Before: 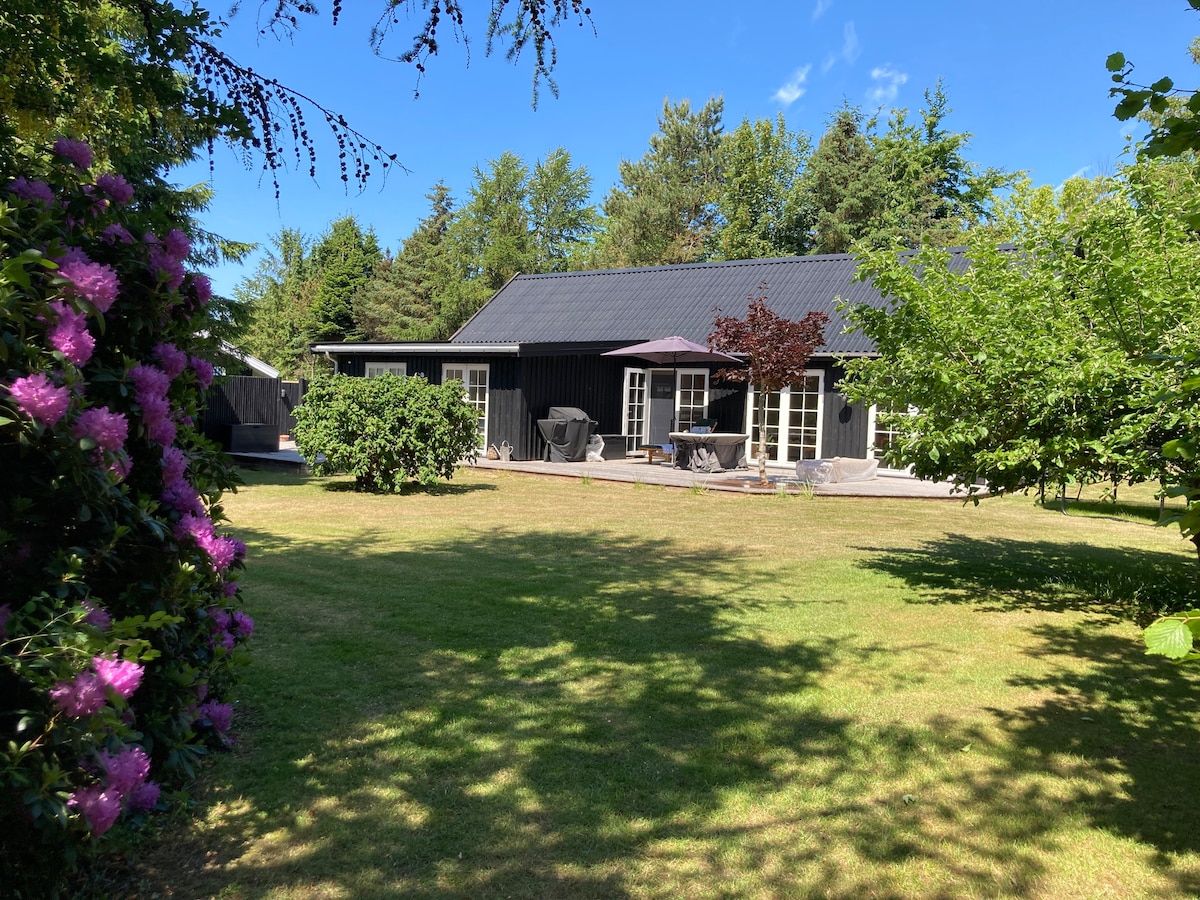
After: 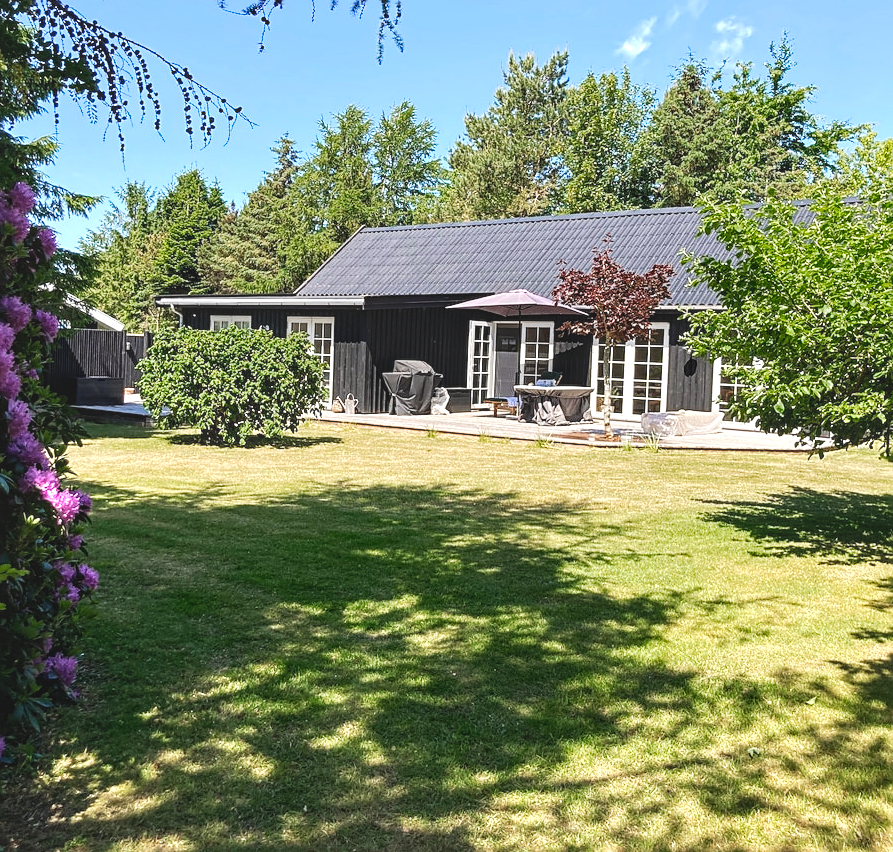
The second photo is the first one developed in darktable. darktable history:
exposure: black level correction 0, exposure 0.703 EV, compensate highlight preservation false
haze removal: compatibility mode true, adaptive false
crop and rotate: left 12.971%, top 5.268%, right 12.596%
tone equalizer: on, module defaults
sharpen: on, module defaults
tone curve: curves: ch0 [(0, 0.084) (0.155, 0.169) (0.46, 0.466) (0.751, 0.788) (1, 0.961)]; ch1 [(0, 0) (0.43, 0.408) (0.476, 0.469) (0.505, 0.503) (0.553, 0.563) (0.592, 0.581) (0.631, 0.625) (1, 1)]; ch2 [(0, 0) (0.505, 0.495) (0.55, 0.557) (0.583, 0.573) (1, 1)], preserve colors none
local contrast: on, module defaults
color zones: curves: ch0 [(0, 0.558) (0.143, 0.548) (0.286, 0.447) (0.429, 0.259) (0.571, 0.5) (0.714, 0.5) (0.857, 0.593) (1, 0.558)]; ch1 [(0, 0.543) (0.01, 0.544) (0.12, 0.492) (0.248, 0.458) (0.5, 0.534) (0.748, 0.5) (0.99, 0.469) (1, 0.543)]; ch2 [(0, 0.507) (0.143, 0.522) (0.286, 0.505) (0.429, 0.5) (0.571, 0.5) (0.714, 0.5) (0.857, 0.5) (1, 0.507)]
